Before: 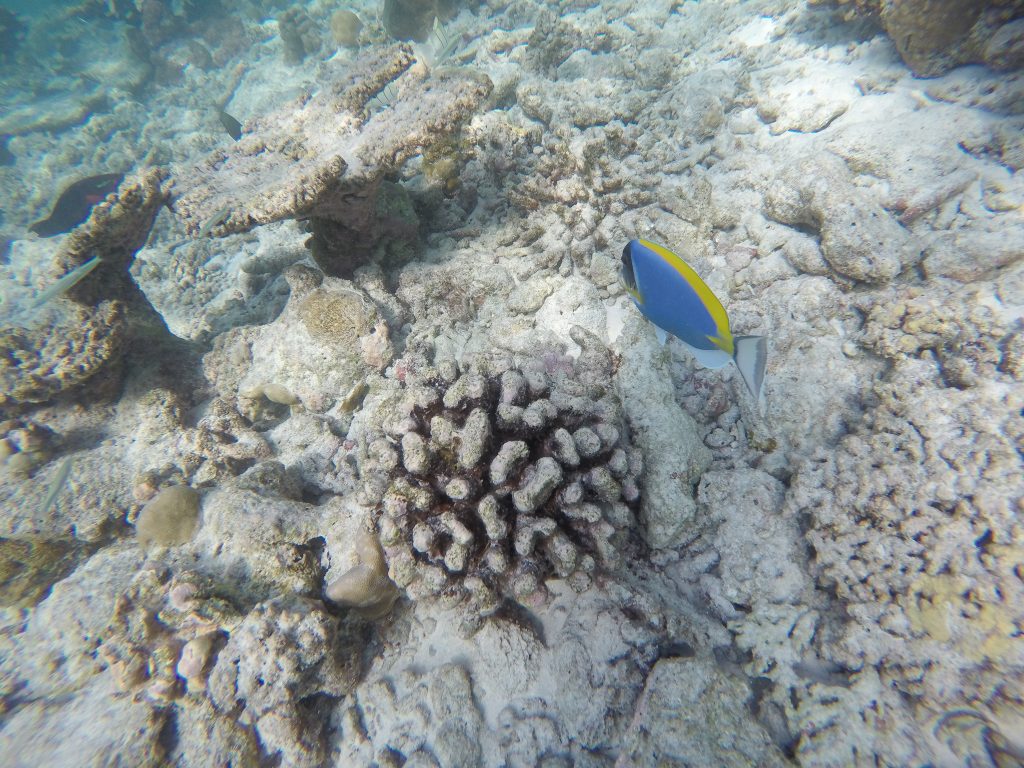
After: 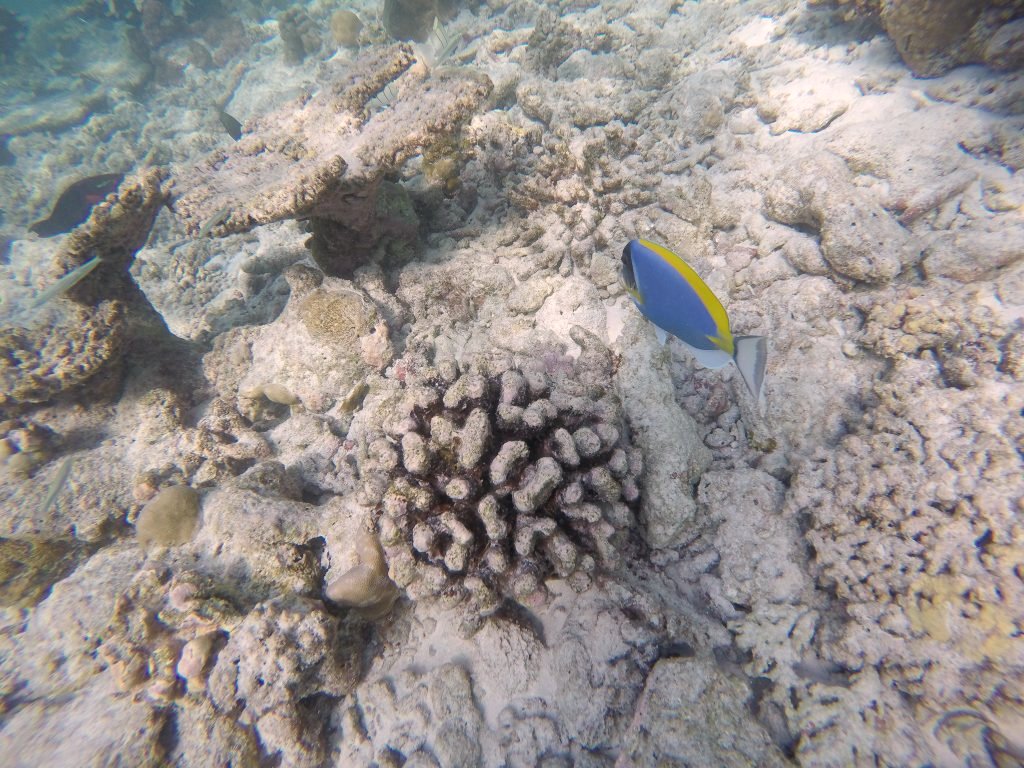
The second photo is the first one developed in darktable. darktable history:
color correction: highlights a* 8.13, highlights b* 4.08
